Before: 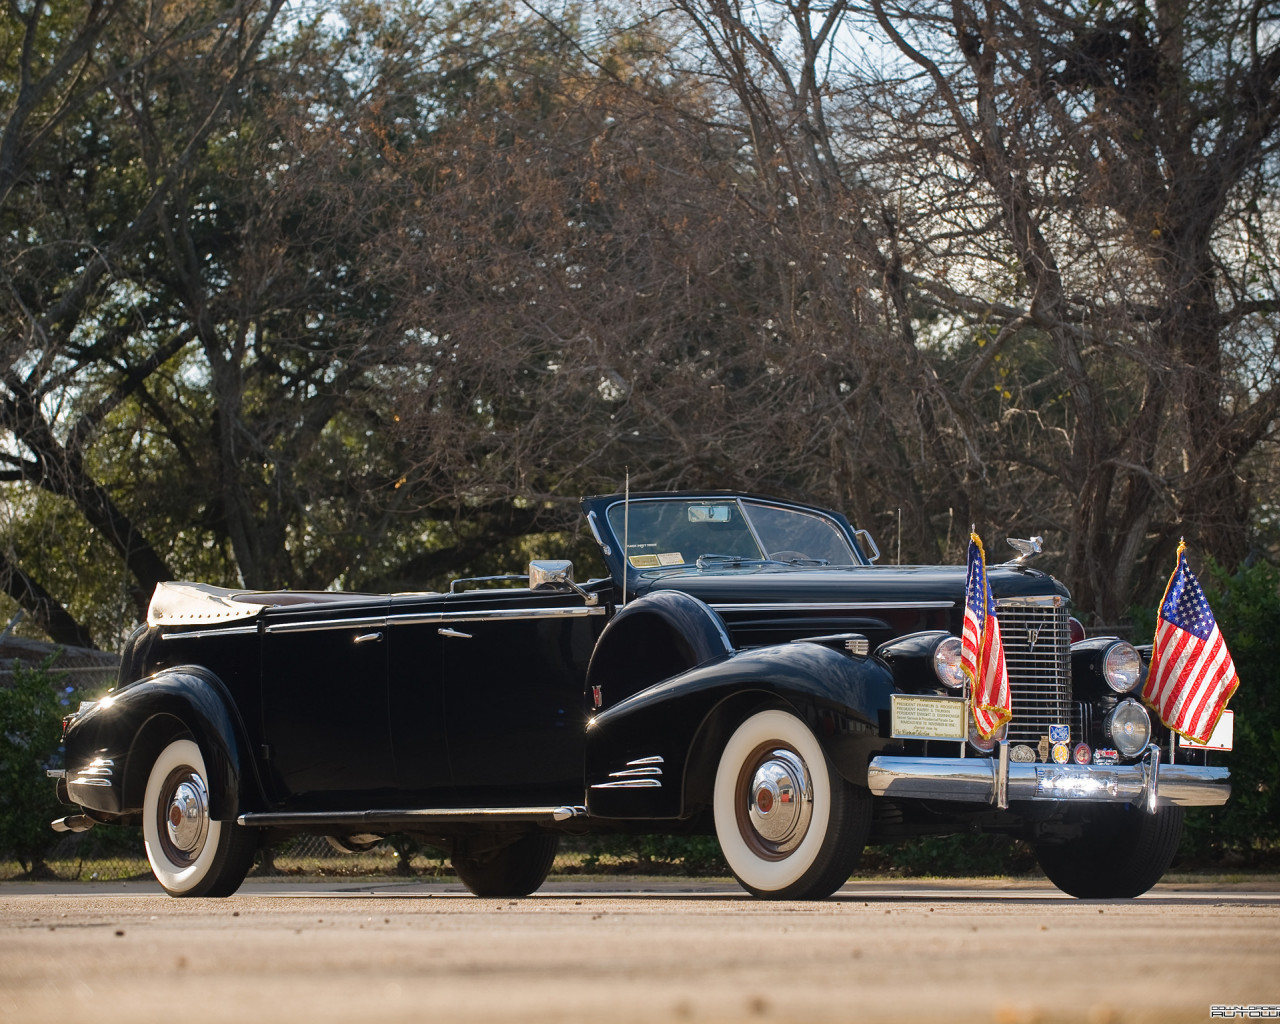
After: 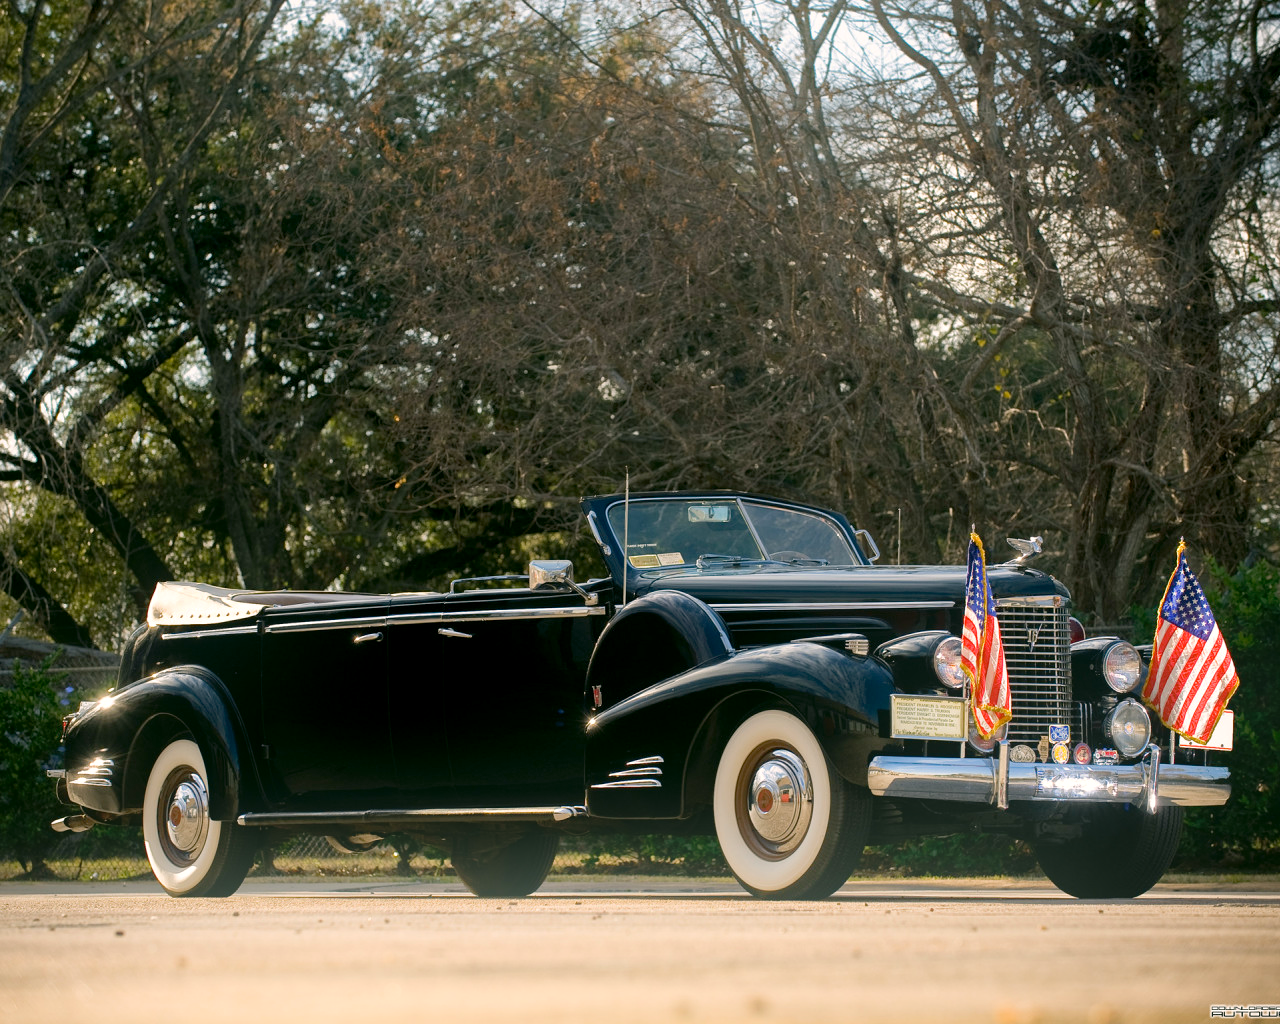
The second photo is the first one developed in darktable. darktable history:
exposure: black level correction 0.009, exposure 0.119 EV, compensate highlight preservation false
color correction: highlights a* 4.02, highlights b* 4.98, shadows a* -7.55, shadows b* 4.98
bloom: on, module defaults
